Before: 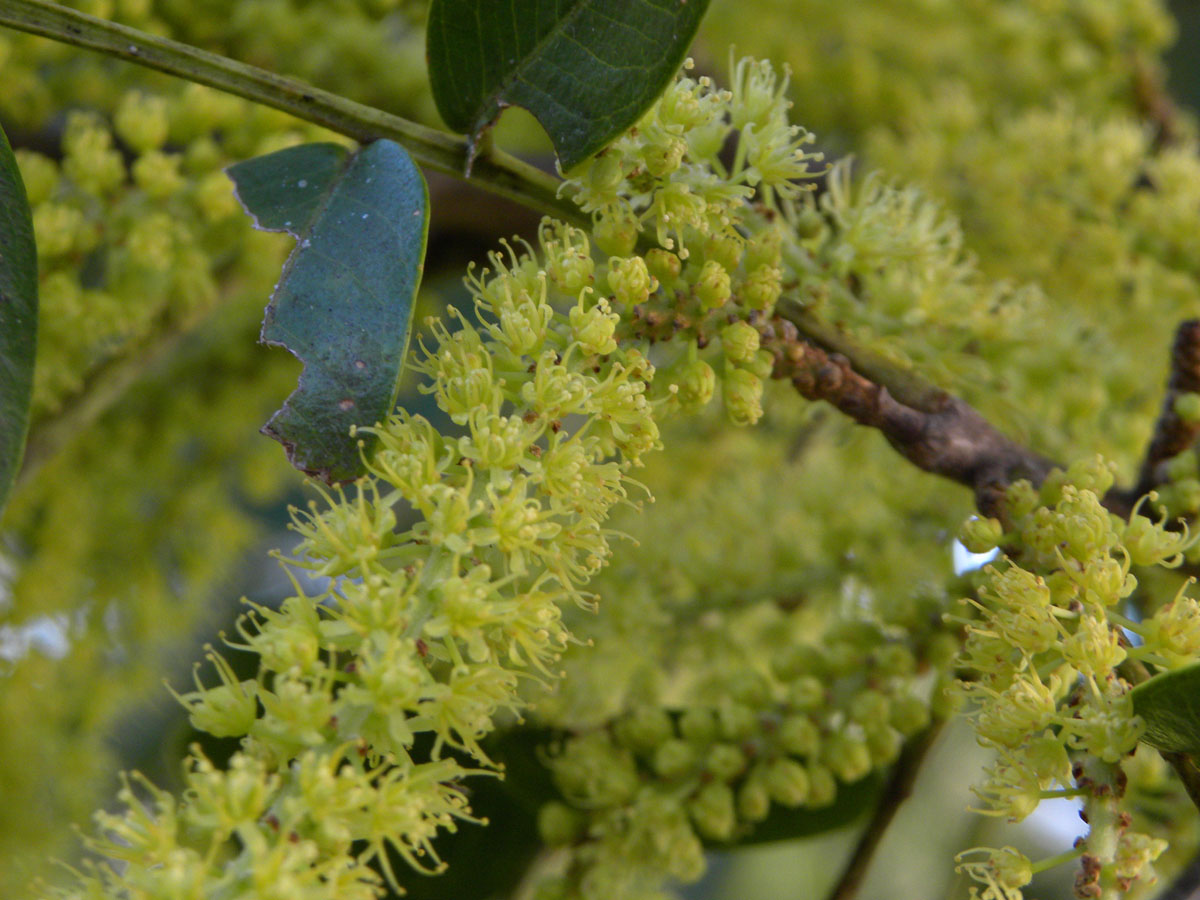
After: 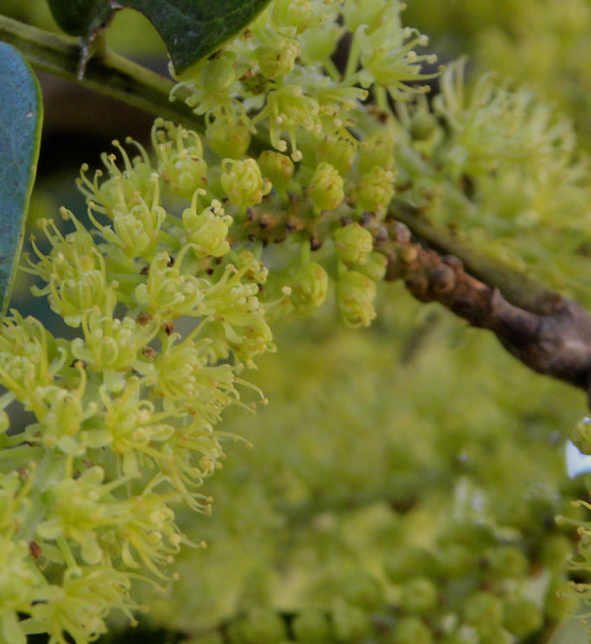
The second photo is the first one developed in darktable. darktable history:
crop: left 32.269%, top 10.934%, right 18.406%, bottom 17.471%
filmic rgb: black relative exposure -8.35 EV, white relative exposure 4.69 EV, hardness 3.81
shadows and highlights: shadows 24.8, highlights -48.03, soften with gaussian
